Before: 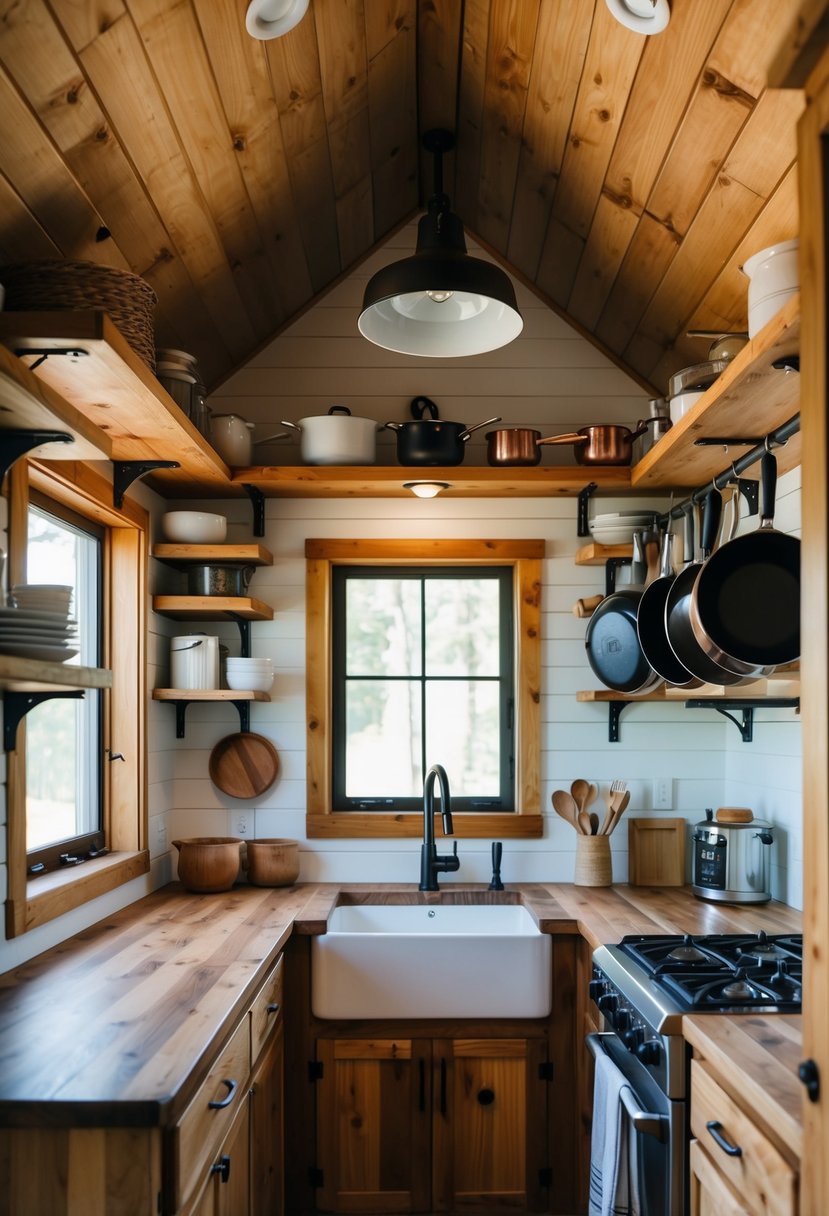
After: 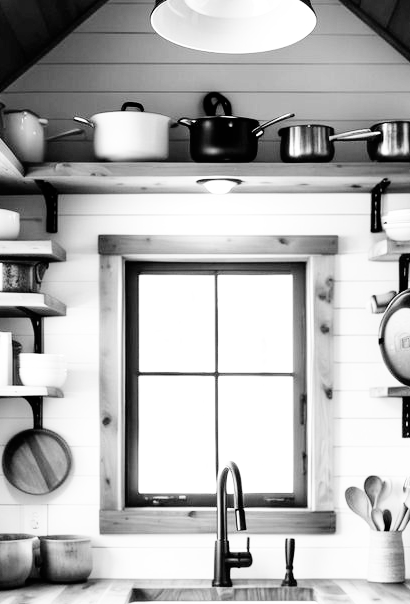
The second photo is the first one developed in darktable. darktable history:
crop: left 25.04%, top 25.045%, right 25.412%, bottom 25.279%
contrast brightness saturation: contrast 0.071, brightness 0.076, saturation 0.177
exposure: black level correction 0.001, exposure 1.644 EV, compensate highlight preservation false
filmic rgb: black relative exposure -5.13 EV, white relative exposure 3.54 EV, threshold 5.96 EV, hardness 3.19, contrast 1.406, highlights saturation mix -49.56%, preserve chrominance no, color science v3 (2019), use custom middle-gray values true, enable highlight reconstruction true
tone equalizer: edges refinement/feathering 500, mask exposure compensation -1.26 EV, preserve details no
